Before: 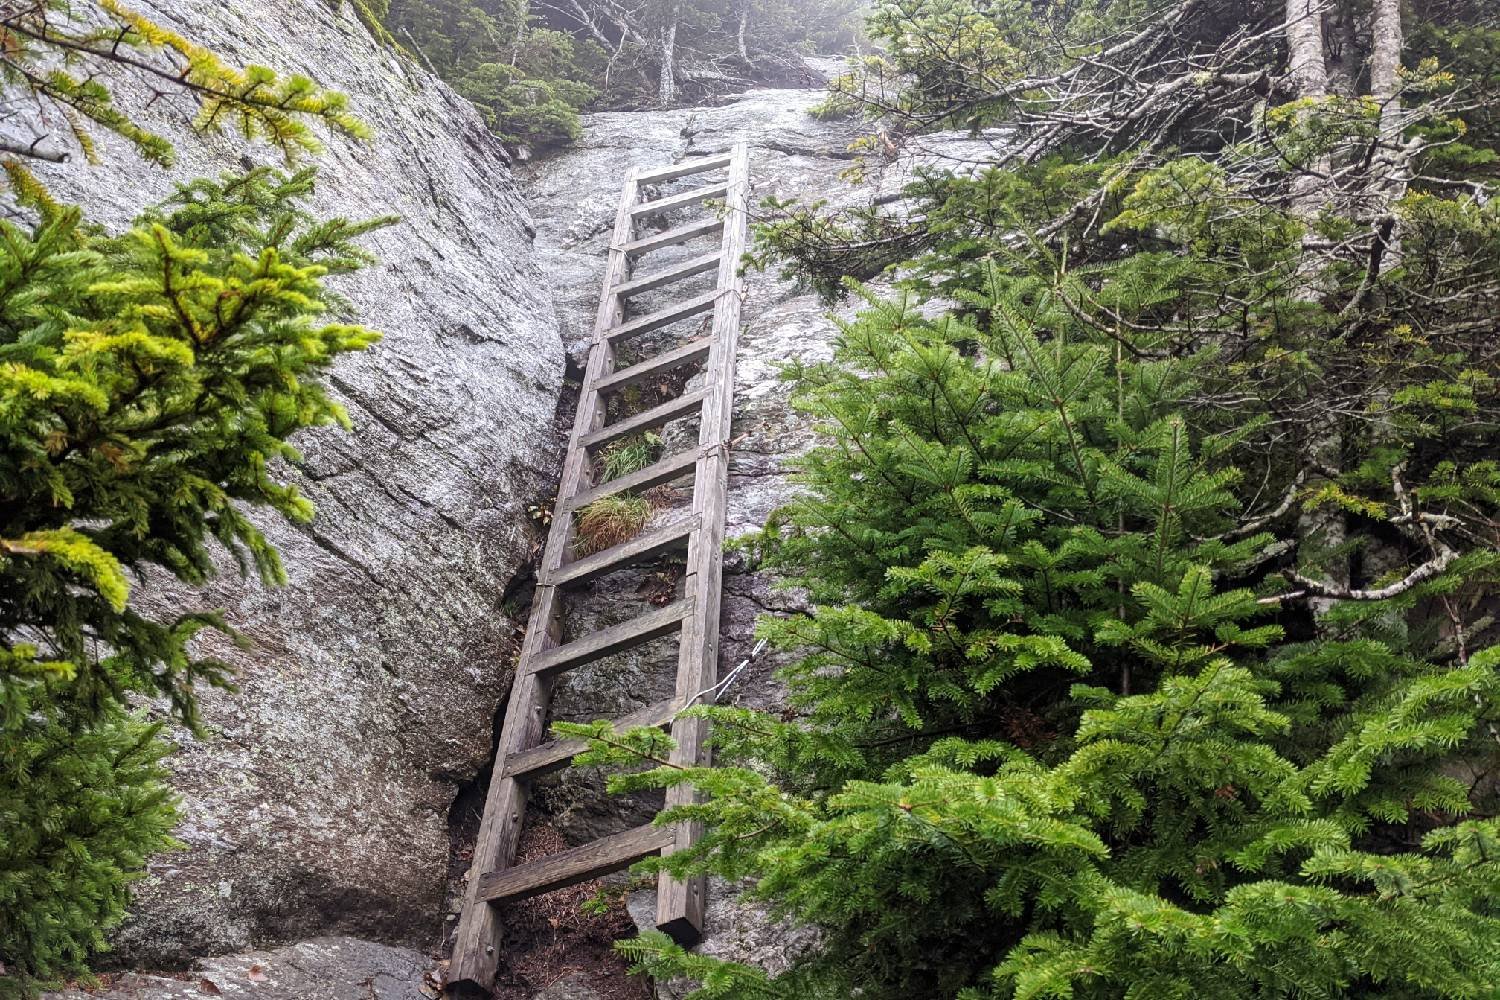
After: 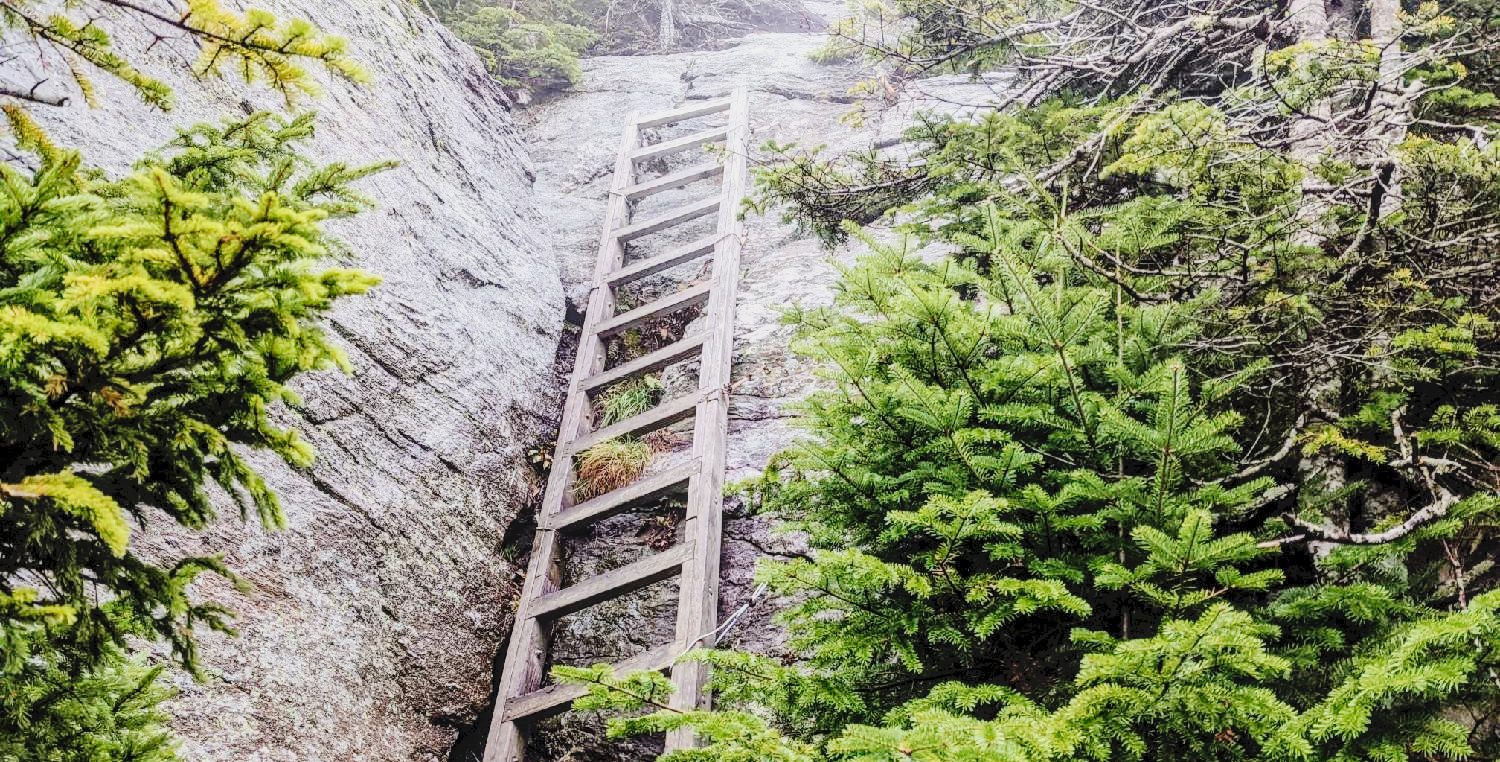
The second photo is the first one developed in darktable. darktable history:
local contrast: on, module defaults
contrast brightness saturation: saturation -0.031
crop: top 5.609%, bottom 18.174%
velvia: on, module defaults
exposure: black level correction 0, exposure 0.598 EV, compensate highlight preservation false
tone curve: curves: ch0 [(0, 0) (0.003, 0.064) (0.011, 0.065) (0.025, 0.061) (0.044, 0.068) (0.069, 0.083) (0.1, 0.102) (0.136, 0.126) (0.177, 0.172) (0.224, 0.225) (0.277, 0.306) (0.335, 0.397) (0.399, 0.483) (0.468, 0.56) (0.543, 0.634) (0.623, 0.708) (0.709, 0.77) (0.801, 0.832) (0.898, 0.899) (1, 1)], preserve colors none
filmic rgb: middle gray luminance 28.87%, black relative exposure -10.39 EV, white relative exposure 5.51 EV, target black luminance 0%, hardness 3.95, latitude 2.27%, contrast 1.125, highlights saturation mix 6.2%, shadows ↔ highlights balance 14.62%
